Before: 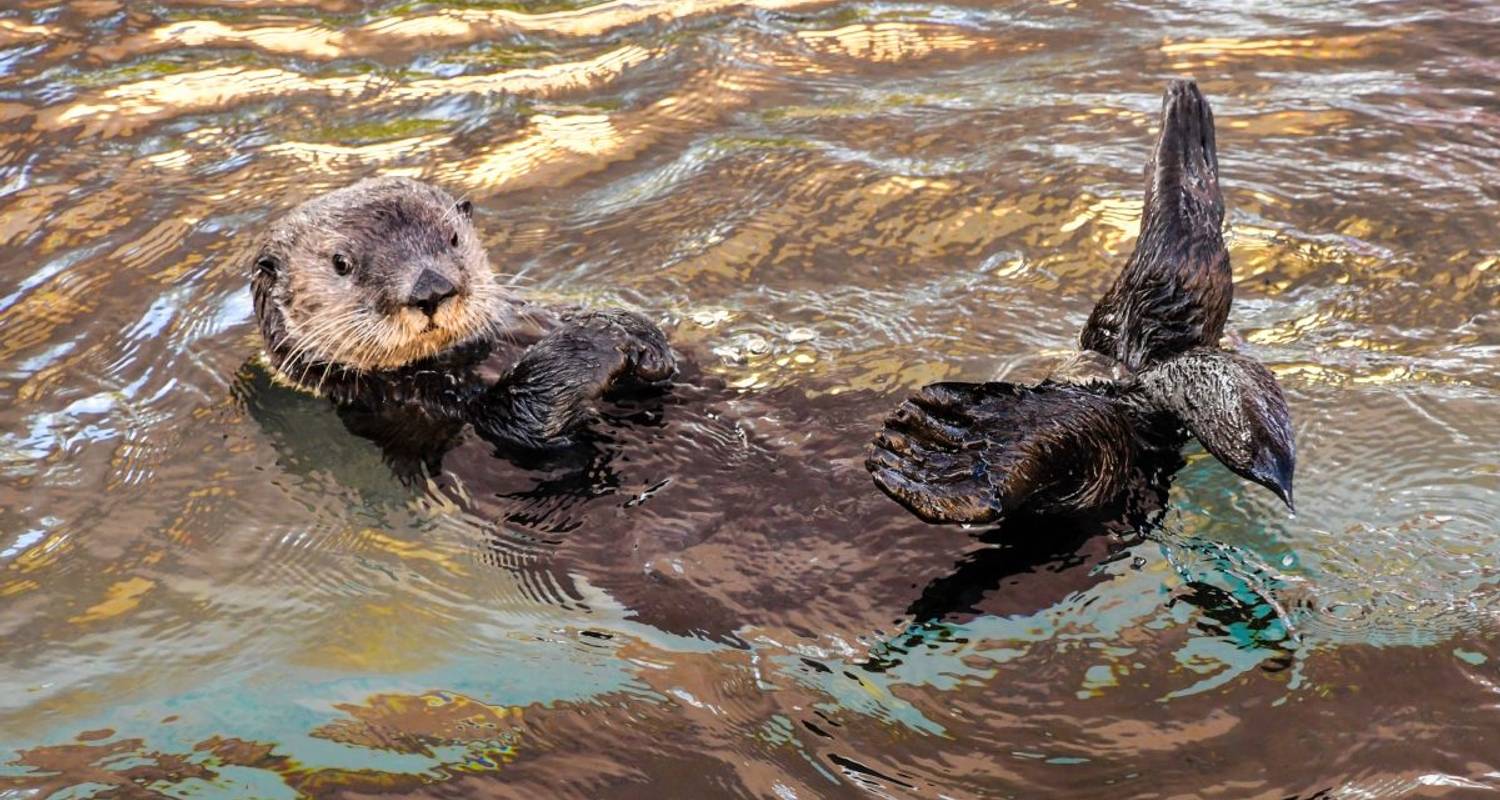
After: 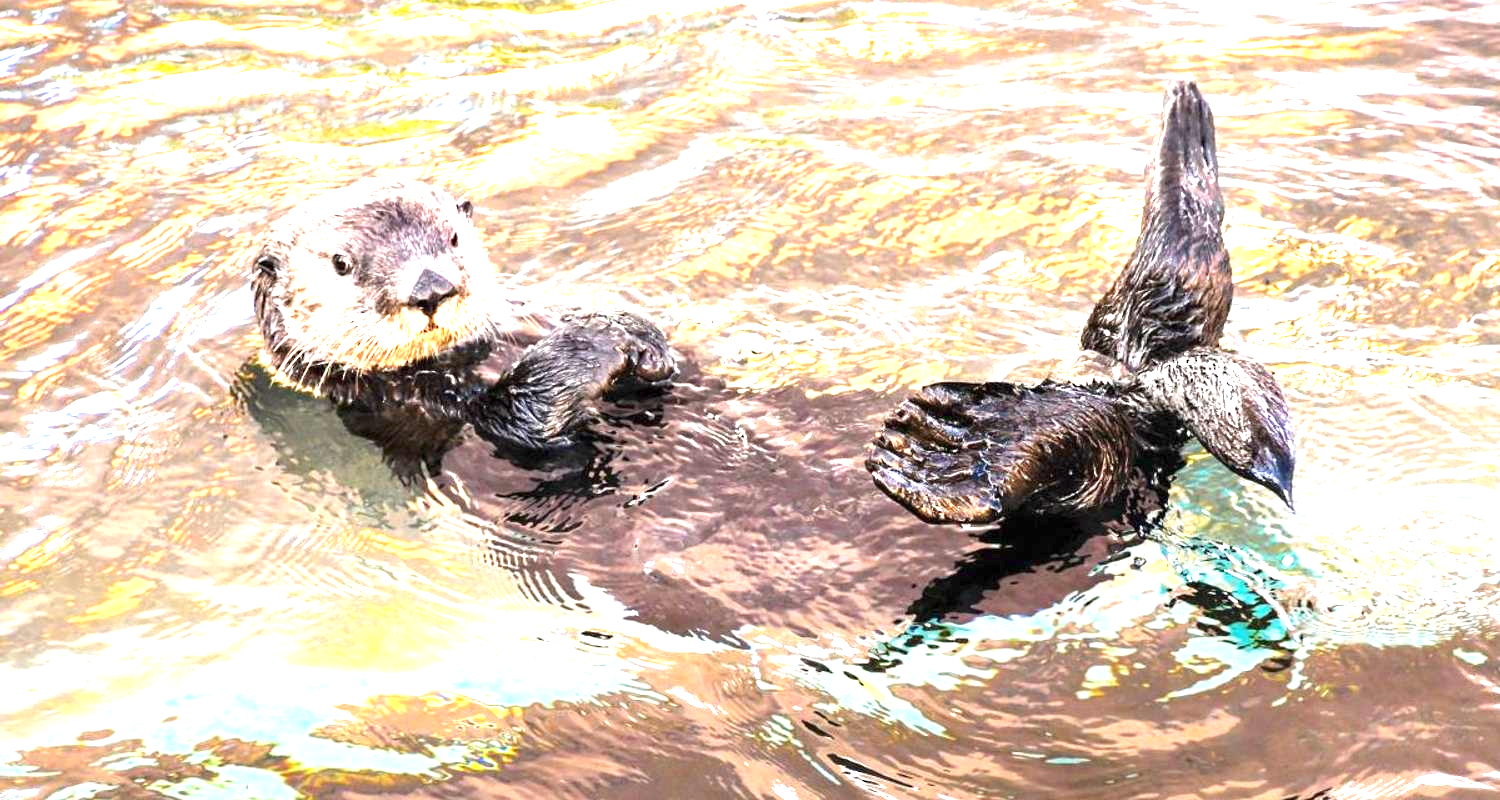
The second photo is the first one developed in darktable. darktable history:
sharpen: radius 2.884, amount 0.85, threshold 47.353
tone equalizer: edges refinement/feathering 500, mask exposure compensation -1.57 EV, preserve details no
exposure: exposure 1.989 EV, compensate highlight preservation false
